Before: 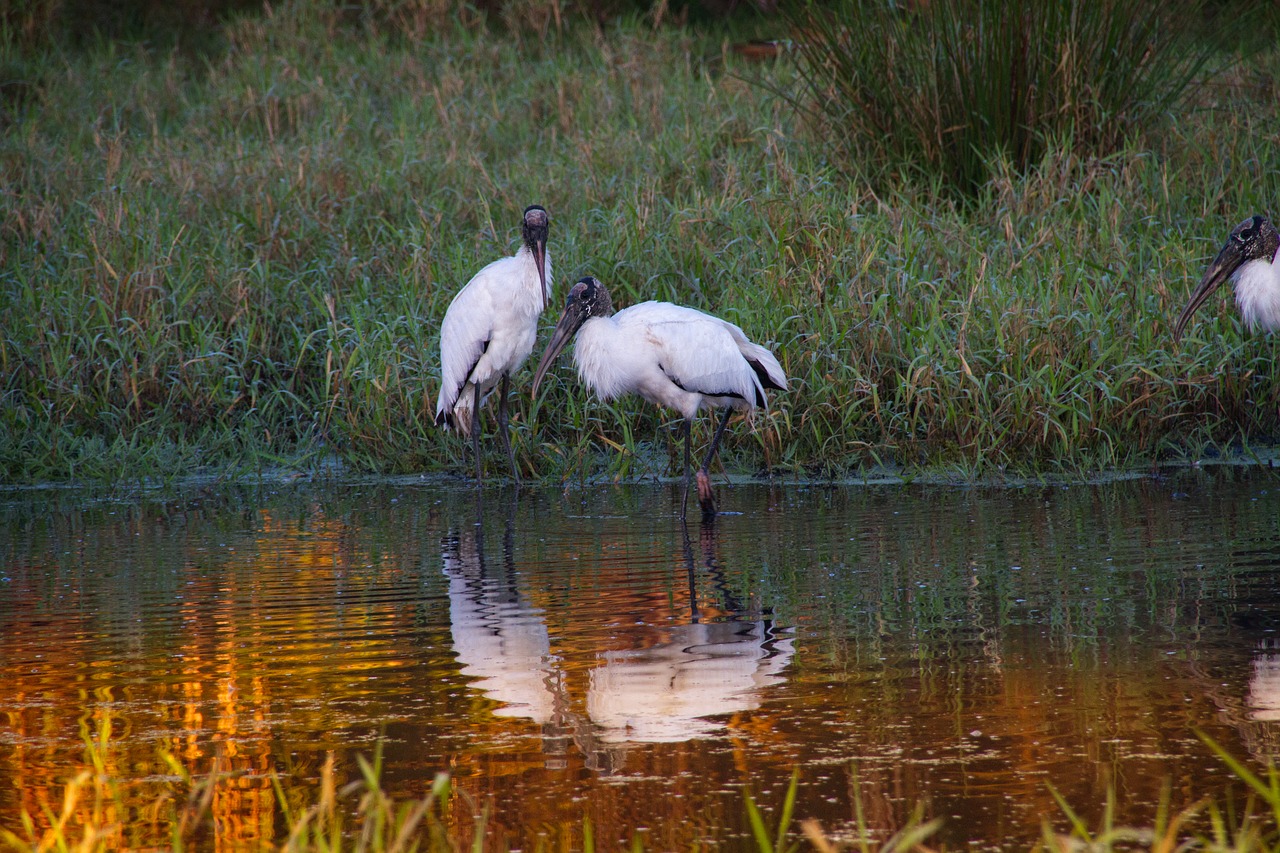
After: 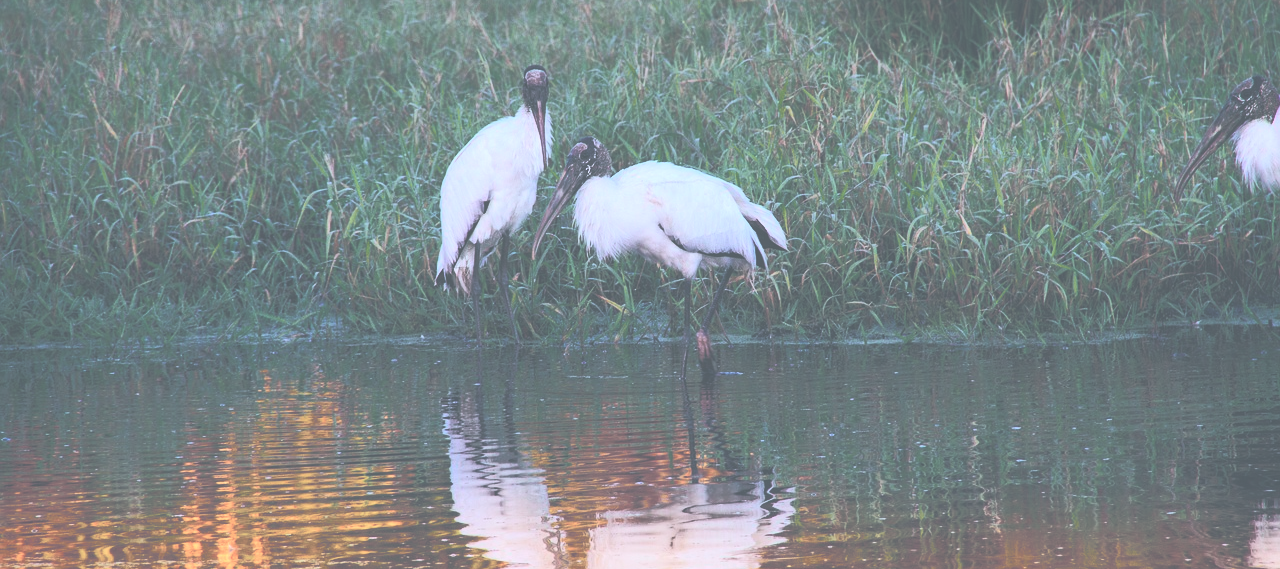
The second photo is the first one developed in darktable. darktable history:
tone curve: curves: ch0 [(0, 0.008) (0.081, 0.044) (0.177, 0.123) (0.283, 0.253) (0.416, 0.449) (0.495, 0.524) (0.661, 0.756) (0.796, 0.859) (1, 0.951)]; ch1 [(0, 0) (0.161, 0.092) (0.35, 0.33) (0.392, 0.392) (0.427, 0.426) (0.479, 0.472) (0.505, 0.5) (0.521, 0.524) (0.567, 0.564) (0.583, 0.588) (0.625, 0.627) (0.678, 0.733) (1, 1)]; ch2 [(0, 0) (0.346, 0.362) (0.404, 0.427) (0.502, 0.499) (0.531, 0.523) (0.544, 0.561) (0.58, 0.59) (0.629, 0.642) (0.717, 0.678) (1, 1)], color space Lab, independent channels, preserve colors none
crop: top 16.516%, bottom 16.772%
tone equalizer: -8 EV -0.453 EV, -7 EV -0.425 EV, -6 EV -0.37 EV, -5 EV -0.249 EV, -3 EV 0.211 EV, -2 EV 0.344 EV, -1 EV 0.401 EV, +0 EV 0.388 EV
exposure: black level correction -0.086, compensate exposure bias true, compensate highlight preservation false
color calibration: gray › normalize channels true, x 0.37, y 0.382, temperature 4303.46 K, gamut compression 0.009
